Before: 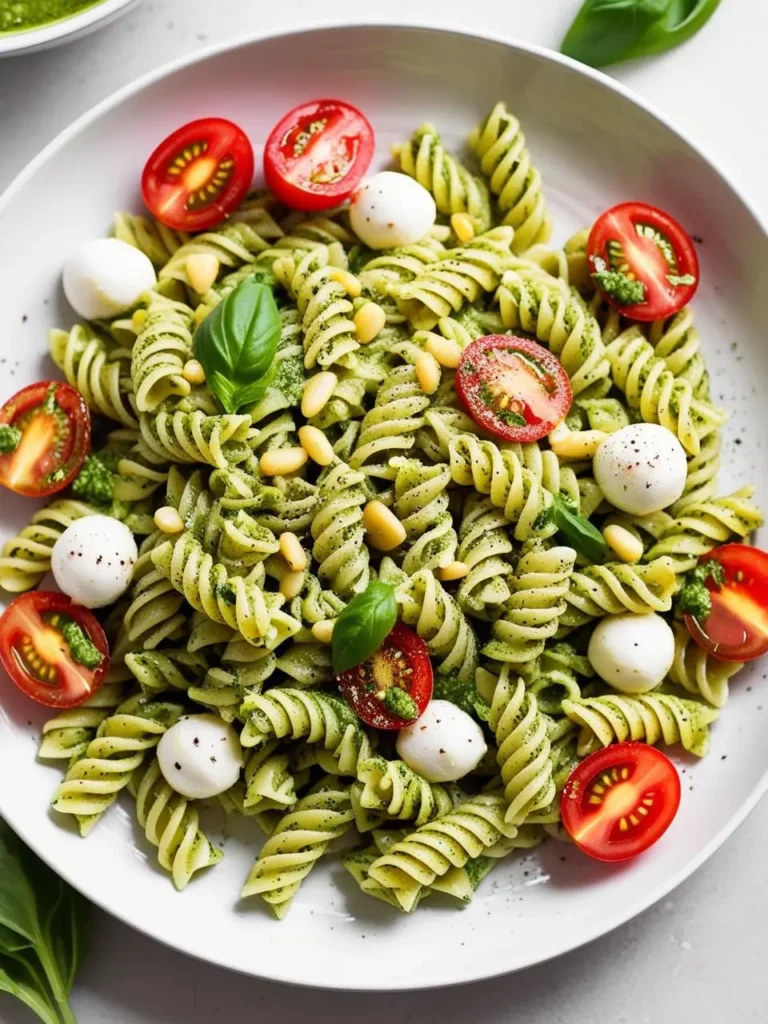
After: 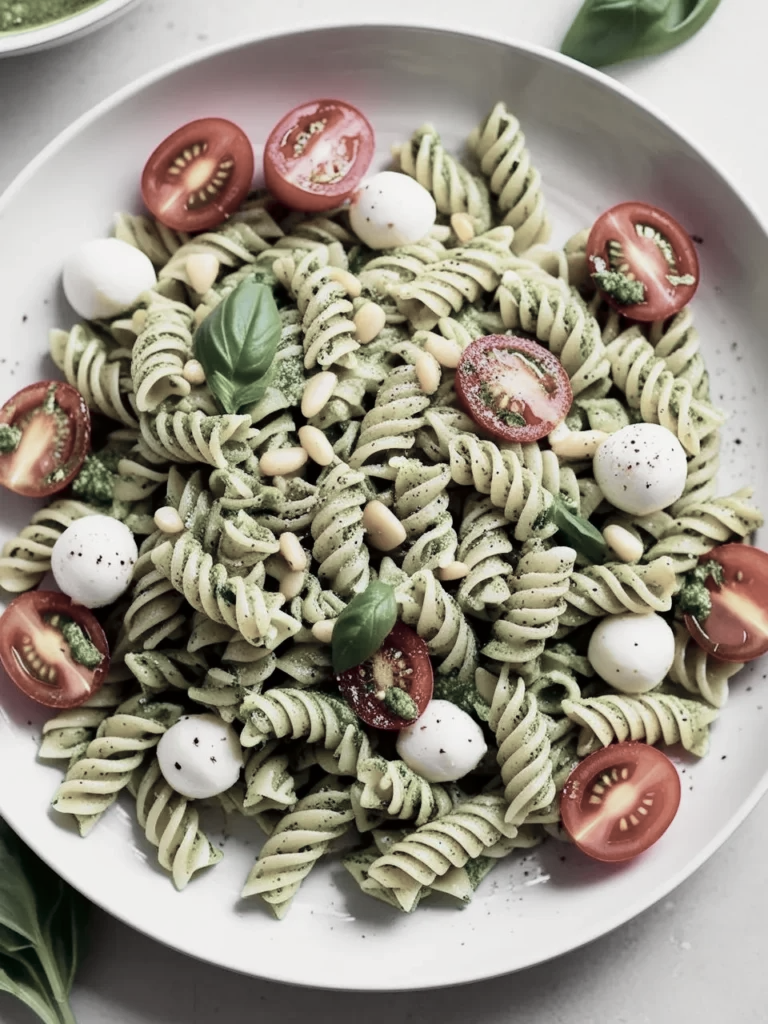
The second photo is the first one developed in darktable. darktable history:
color correction: highlights b* -0.031, saturation 0.346
tone curve: curves: ch0 [(0, 0) (0.068, 0.031) (0.183, 0.13) (0.341, 0.319) (0.547, 0.545) (0.828, 0.817) (1, 0.968)]; ch1 [(0, 0) (0.23, 0.166) (0.34, 0.308) (0.371, 0.337) (0.429, 0.408) (0.477, 0.466) (0.499, 0.5) (0.529, 0.528) (0.559, 0.578) (0.743, 0.798) (1, 1)]; ch2 [(0, 0) (0.431, 0.419) (0.495, 0.502) (0.524, 0.525) (0.568, 0.543) (0.6, 0.597) (0.634, 0.644) (0.728, 0.722) (1, 1)], color space Lab, independent channels, preserve colors none
